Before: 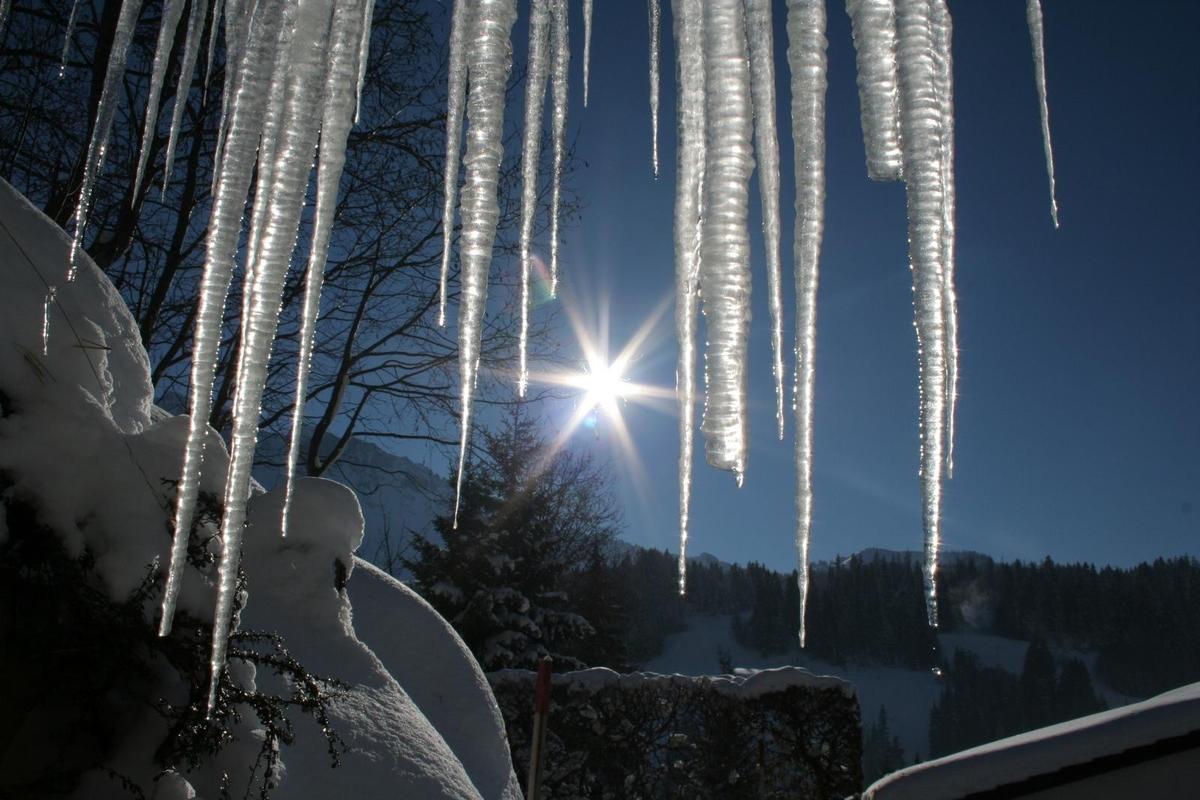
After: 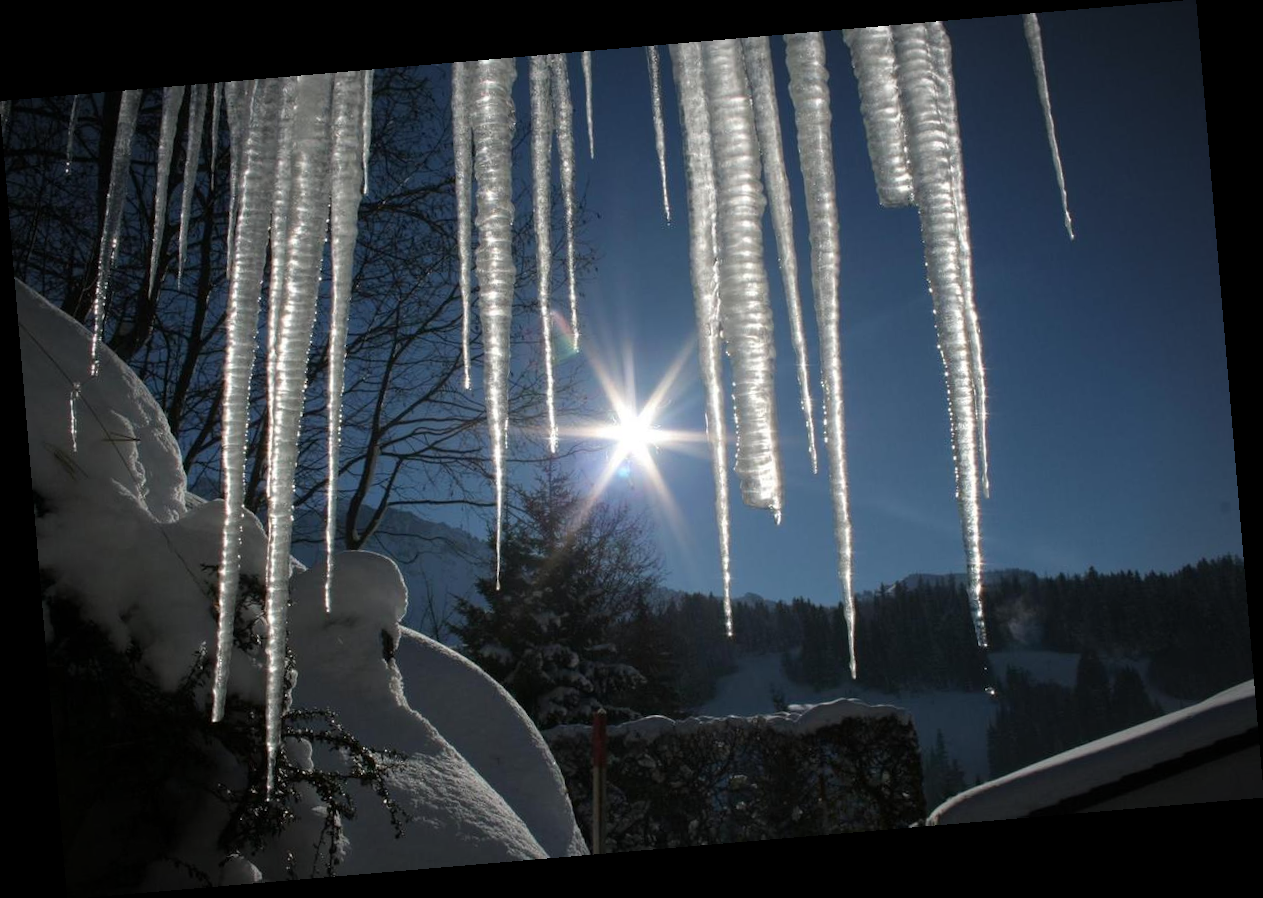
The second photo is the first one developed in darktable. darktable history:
white balance: red 1, blue 1
vignetting: fall-off radius 60%, automatic ratio true
rotate and perspective: rotation -4.86°, automatic cropping off
